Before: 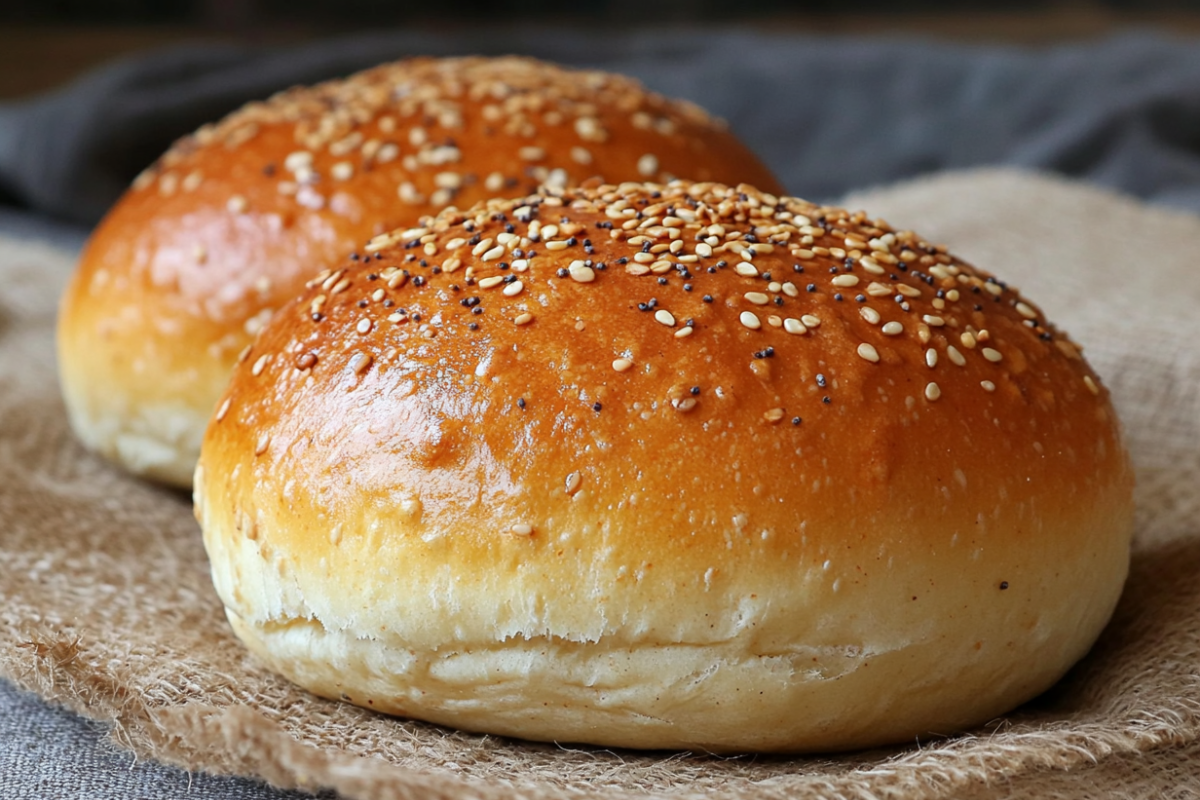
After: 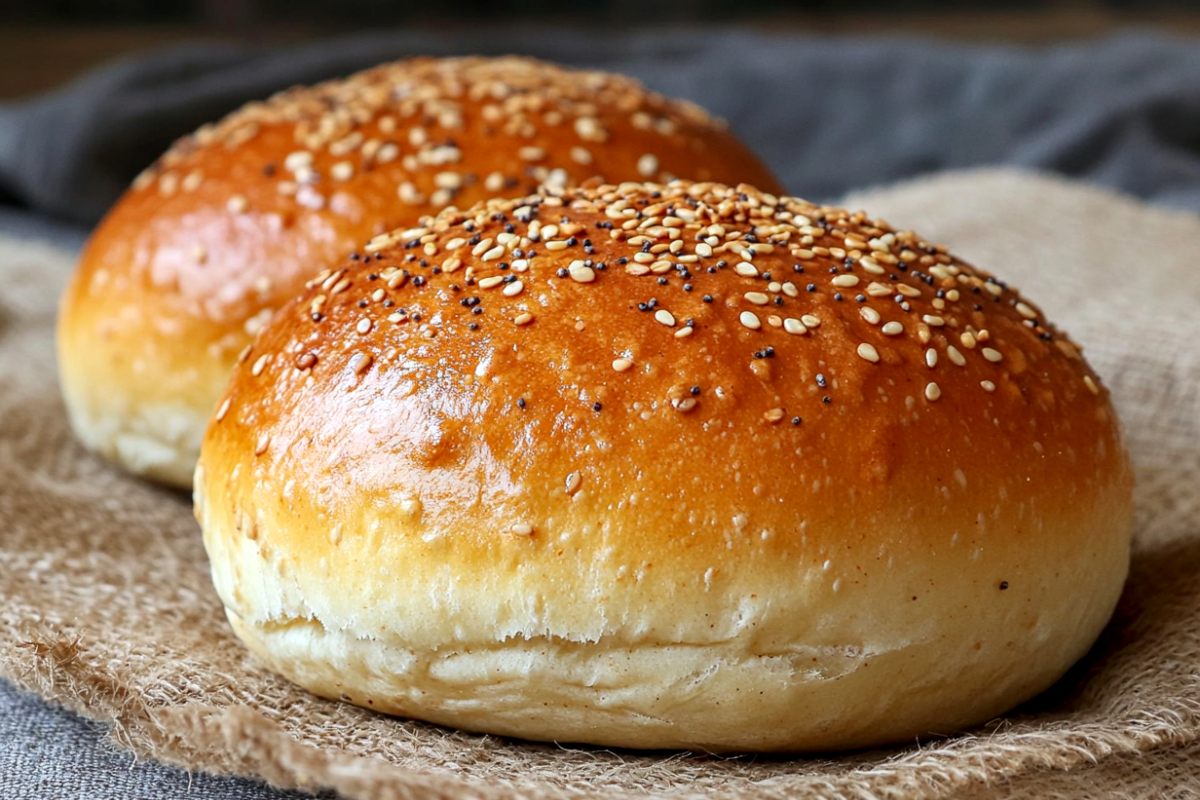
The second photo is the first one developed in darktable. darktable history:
contrast brightness saturation: contrast 0.097, brightness 0.034, saturation 0.092
local contrast: on, module defaults
